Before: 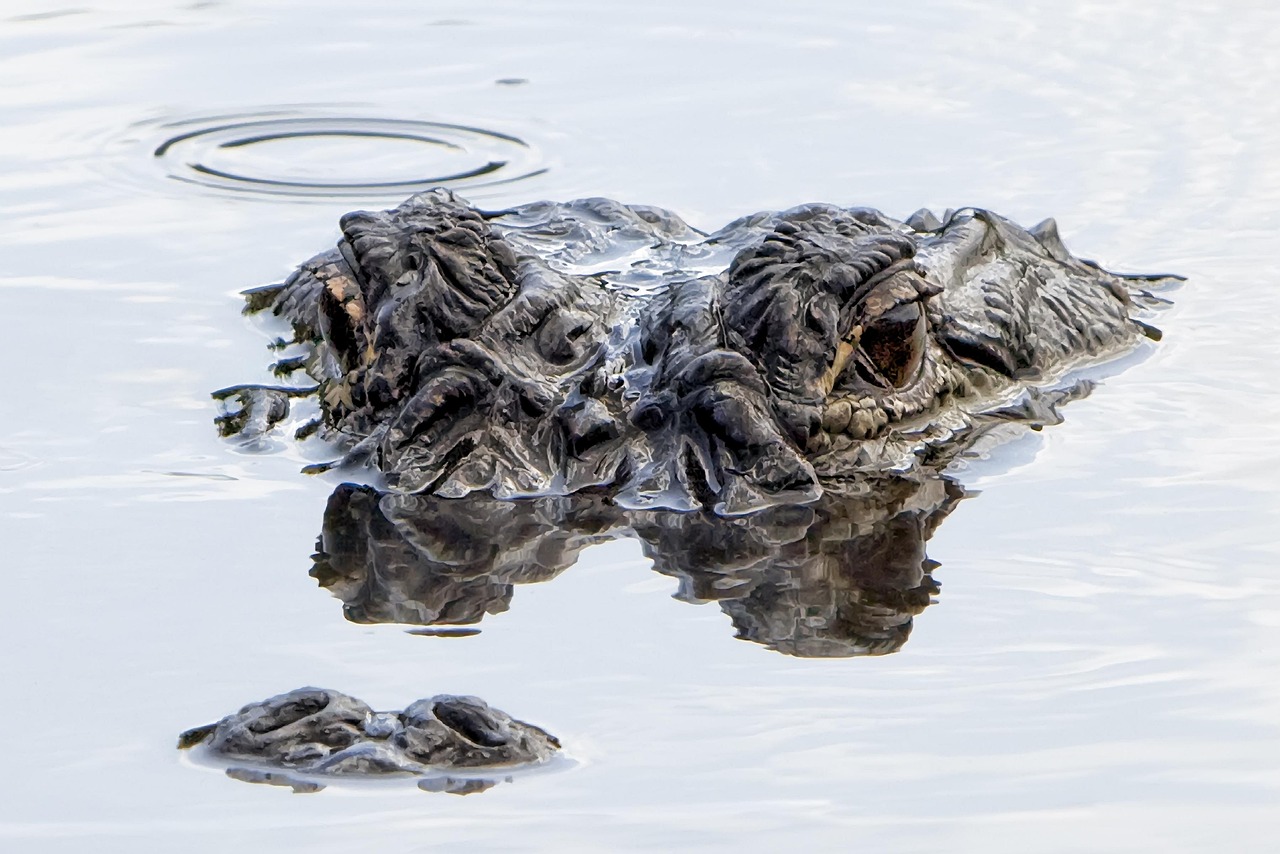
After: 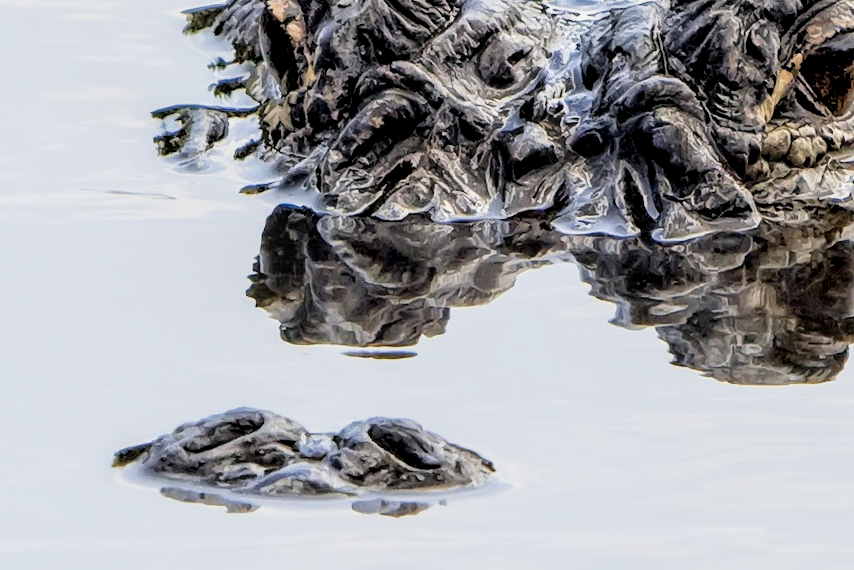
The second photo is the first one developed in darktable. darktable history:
crop and rotate: angle -0.82°, left 3.85%, top 31.828%, right 27.992%
local contrast: detail 130%
exposure: black level correction 0.001, exposure 0.5 EV, compensate exposure bias true, compensate highlight preservation false
filmic rgb: black relative exposure -7.75 EV, white relative exposure 4.4 EV, threshold 3 EV, hardness 3.76, latitude 50%, contrast 1.1, color science v5 (2021), contrast in shadows safe, contrast in highlights safe, enable highlight reconstruction true
